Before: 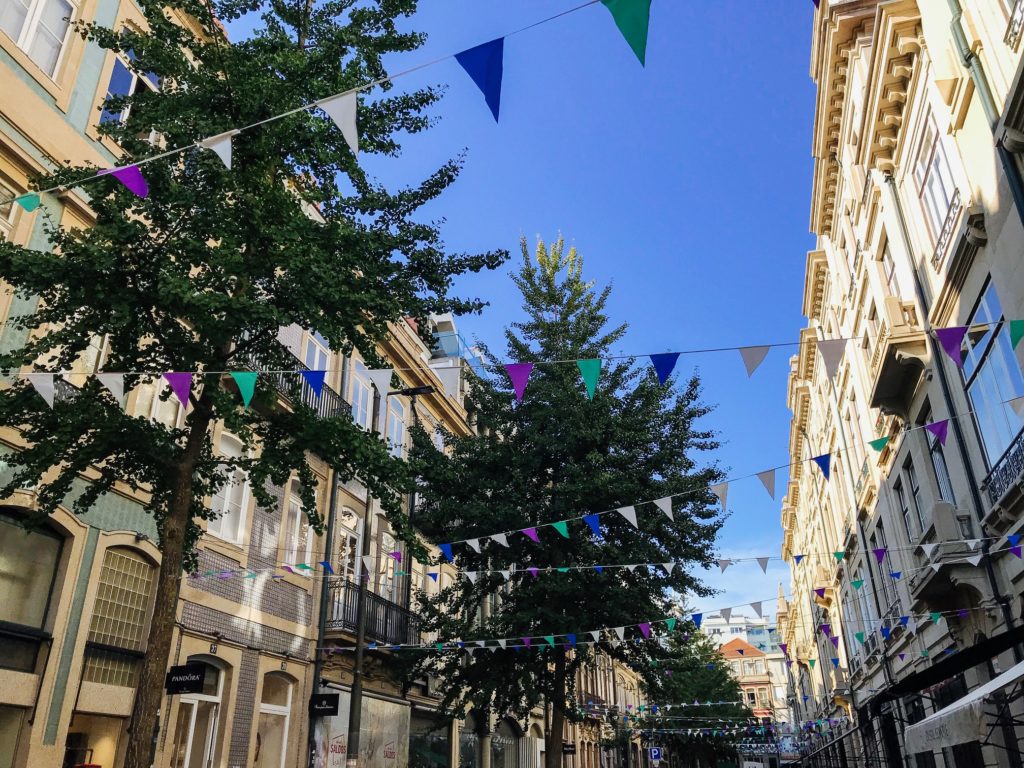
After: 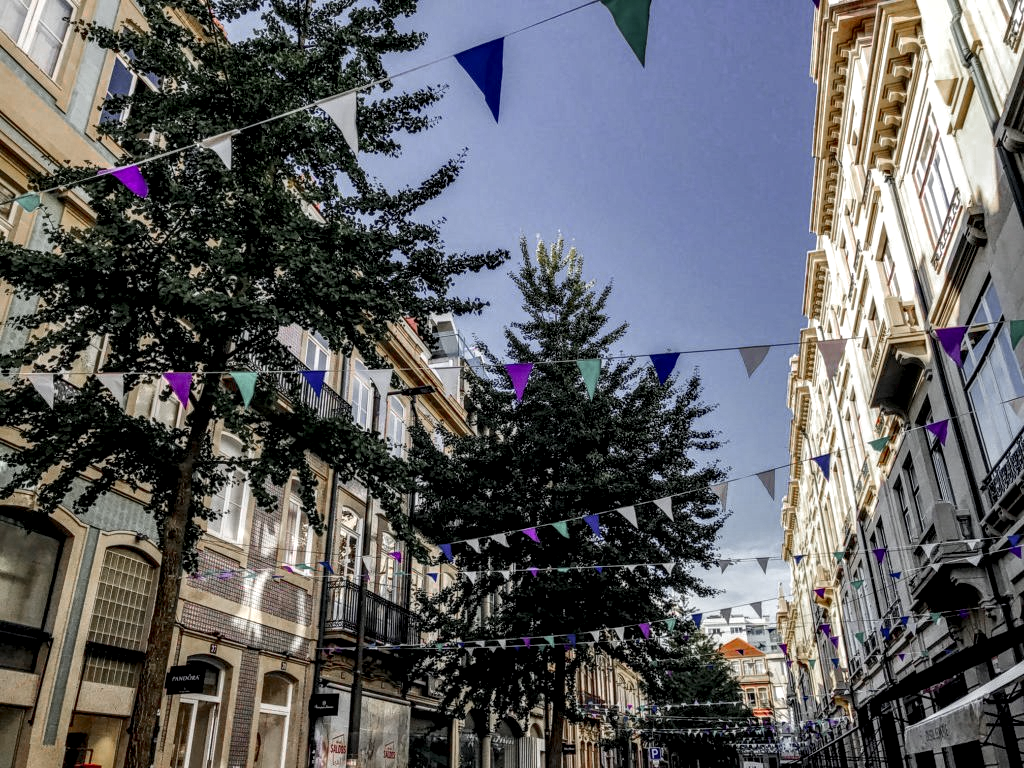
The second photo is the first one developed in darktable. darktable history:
local contrast: highlights 9%, shadows 37%, detail 183%, midtone range 0.469
color zones: curves: ch0 [(0, 0.48) (0.209, 0.398) (0.305, 0.332) (0.429, 0.493) (0.571, 0.5) (0.714, 0.5) (0.857, 0.5) (1, 0.48)]; ch1 [(0, 0.736) (0.143, 0.625) (0.225, 0.371) (0.429, 0.256) (0.571, 0.241) (0.714, 0.213) (0.857, 0.48) (1, 0.736)]; ch2 [(0, 0.448) (0.143, 0.498) (0.286, 0.5) (0.429, 0.5) (0.571, 0.5) (0.714, 0.5) (0.857, 0.5) (1, 0.448)], mix 24.27%
